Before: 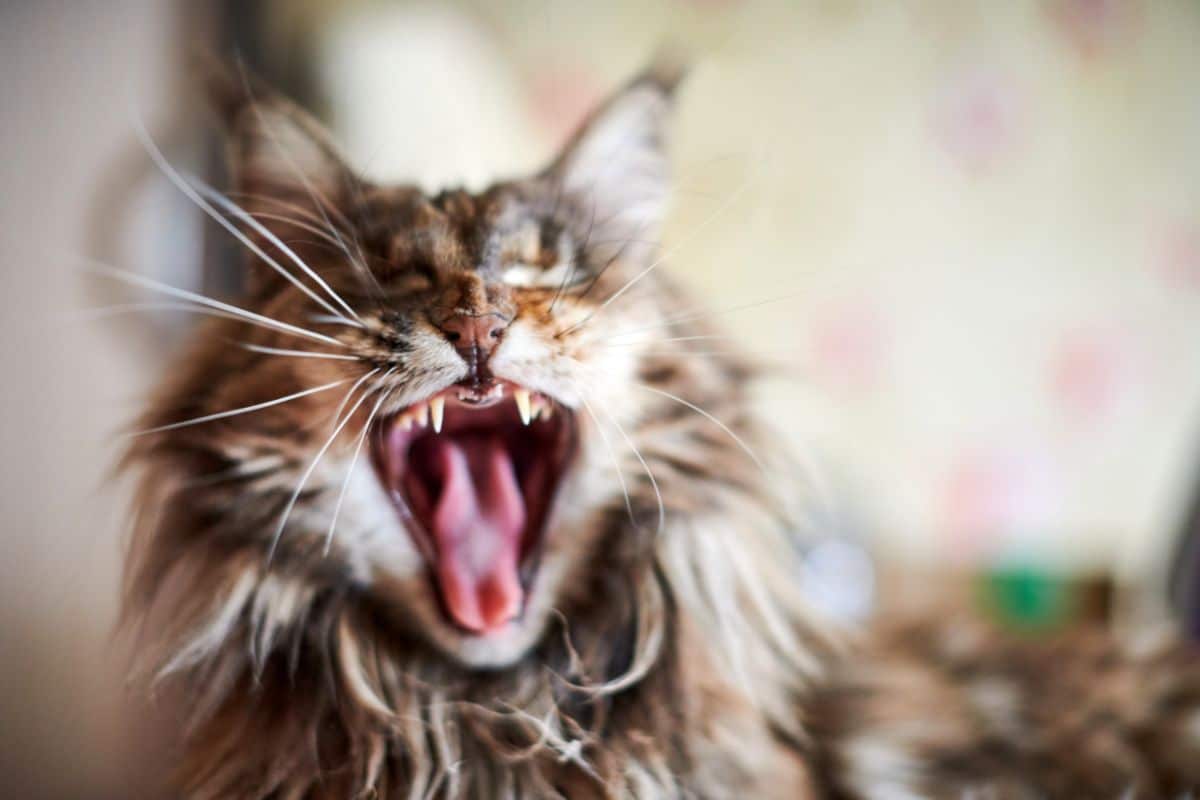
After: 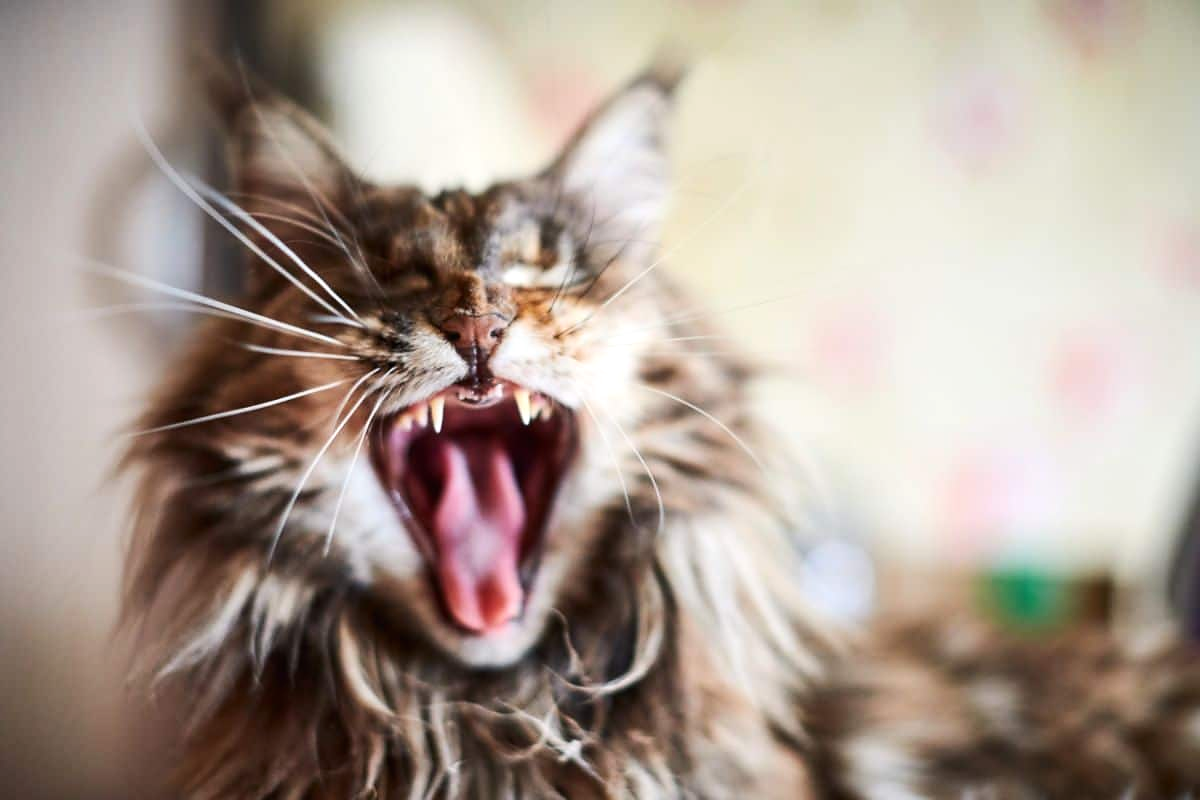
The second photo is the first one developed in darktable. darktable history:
exposure: black level correction -0.001, exposure 0.08 EV, compensate exposure bias true, compensate highlight preservation false
sharpen: radius 1.015, threshold 0.94
contrast brightness saturation: contrast 0.136
